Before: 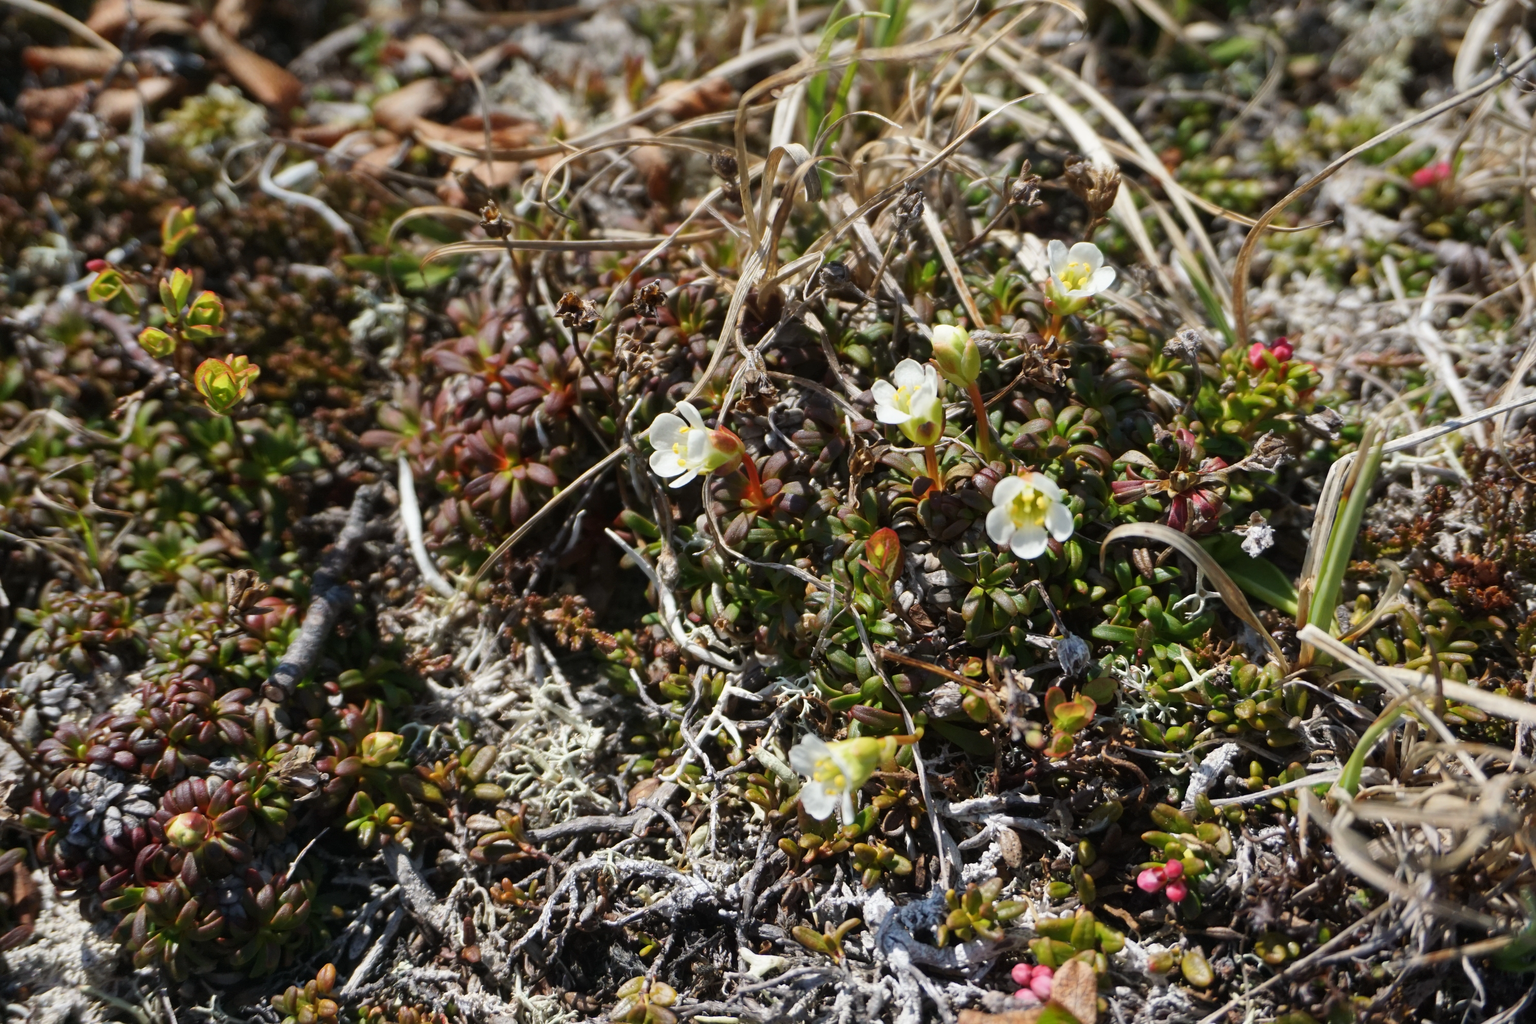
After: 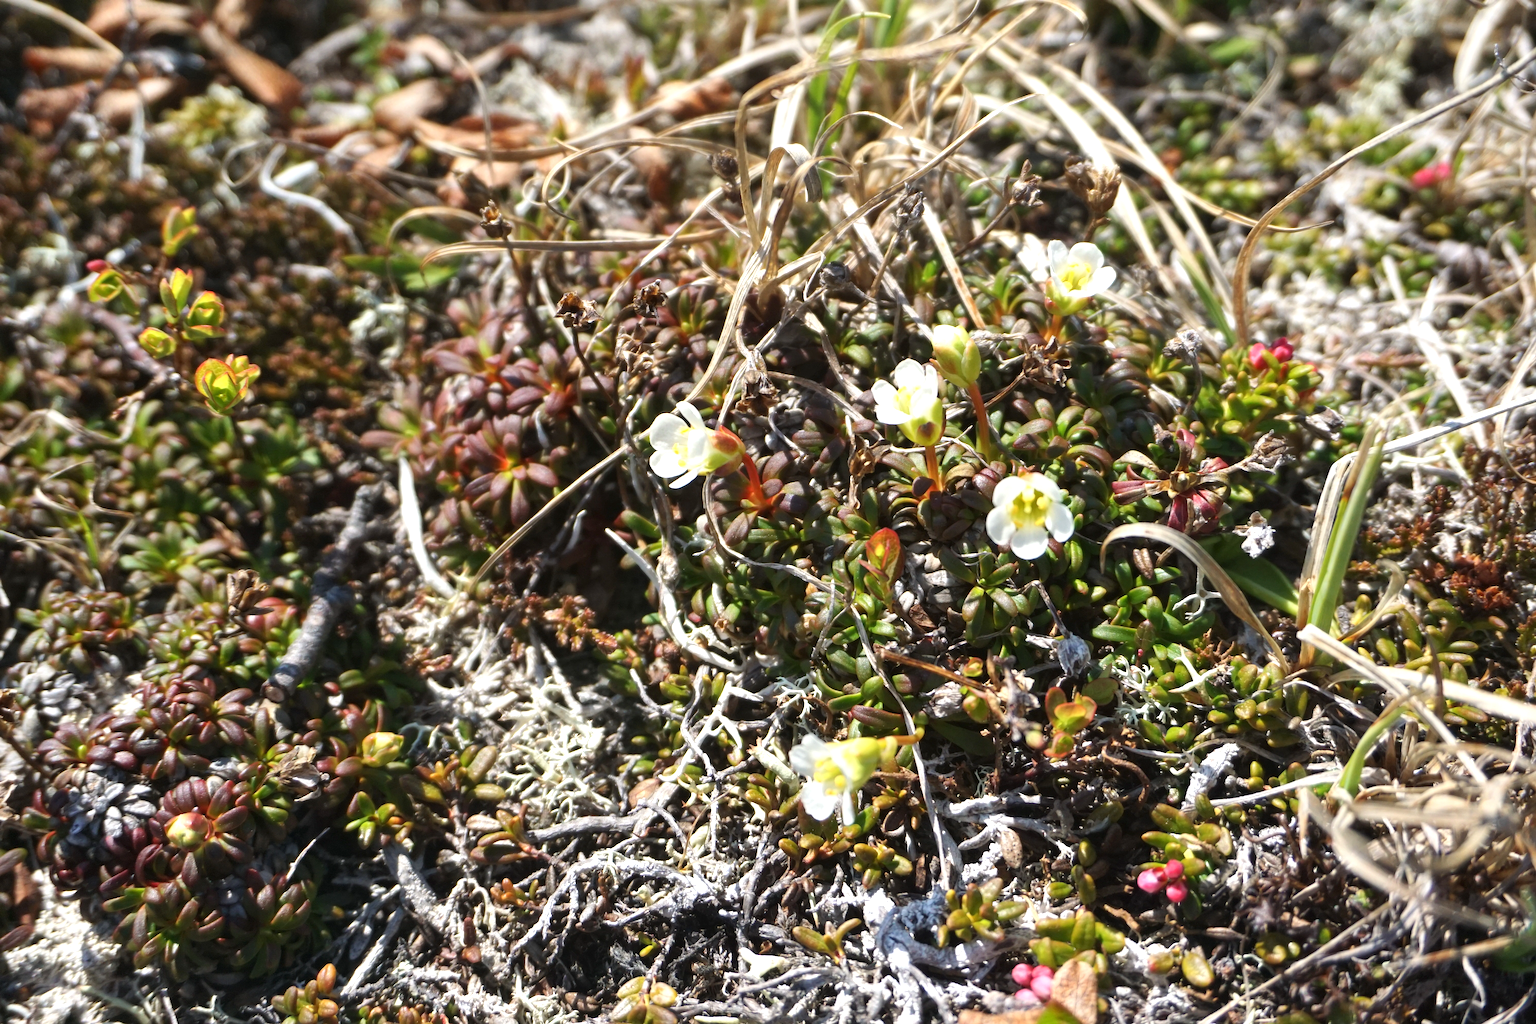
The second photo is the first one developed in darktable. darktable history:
exposure: black level correction 0, exposure 0.691 EV, compensate highlight preservation false
